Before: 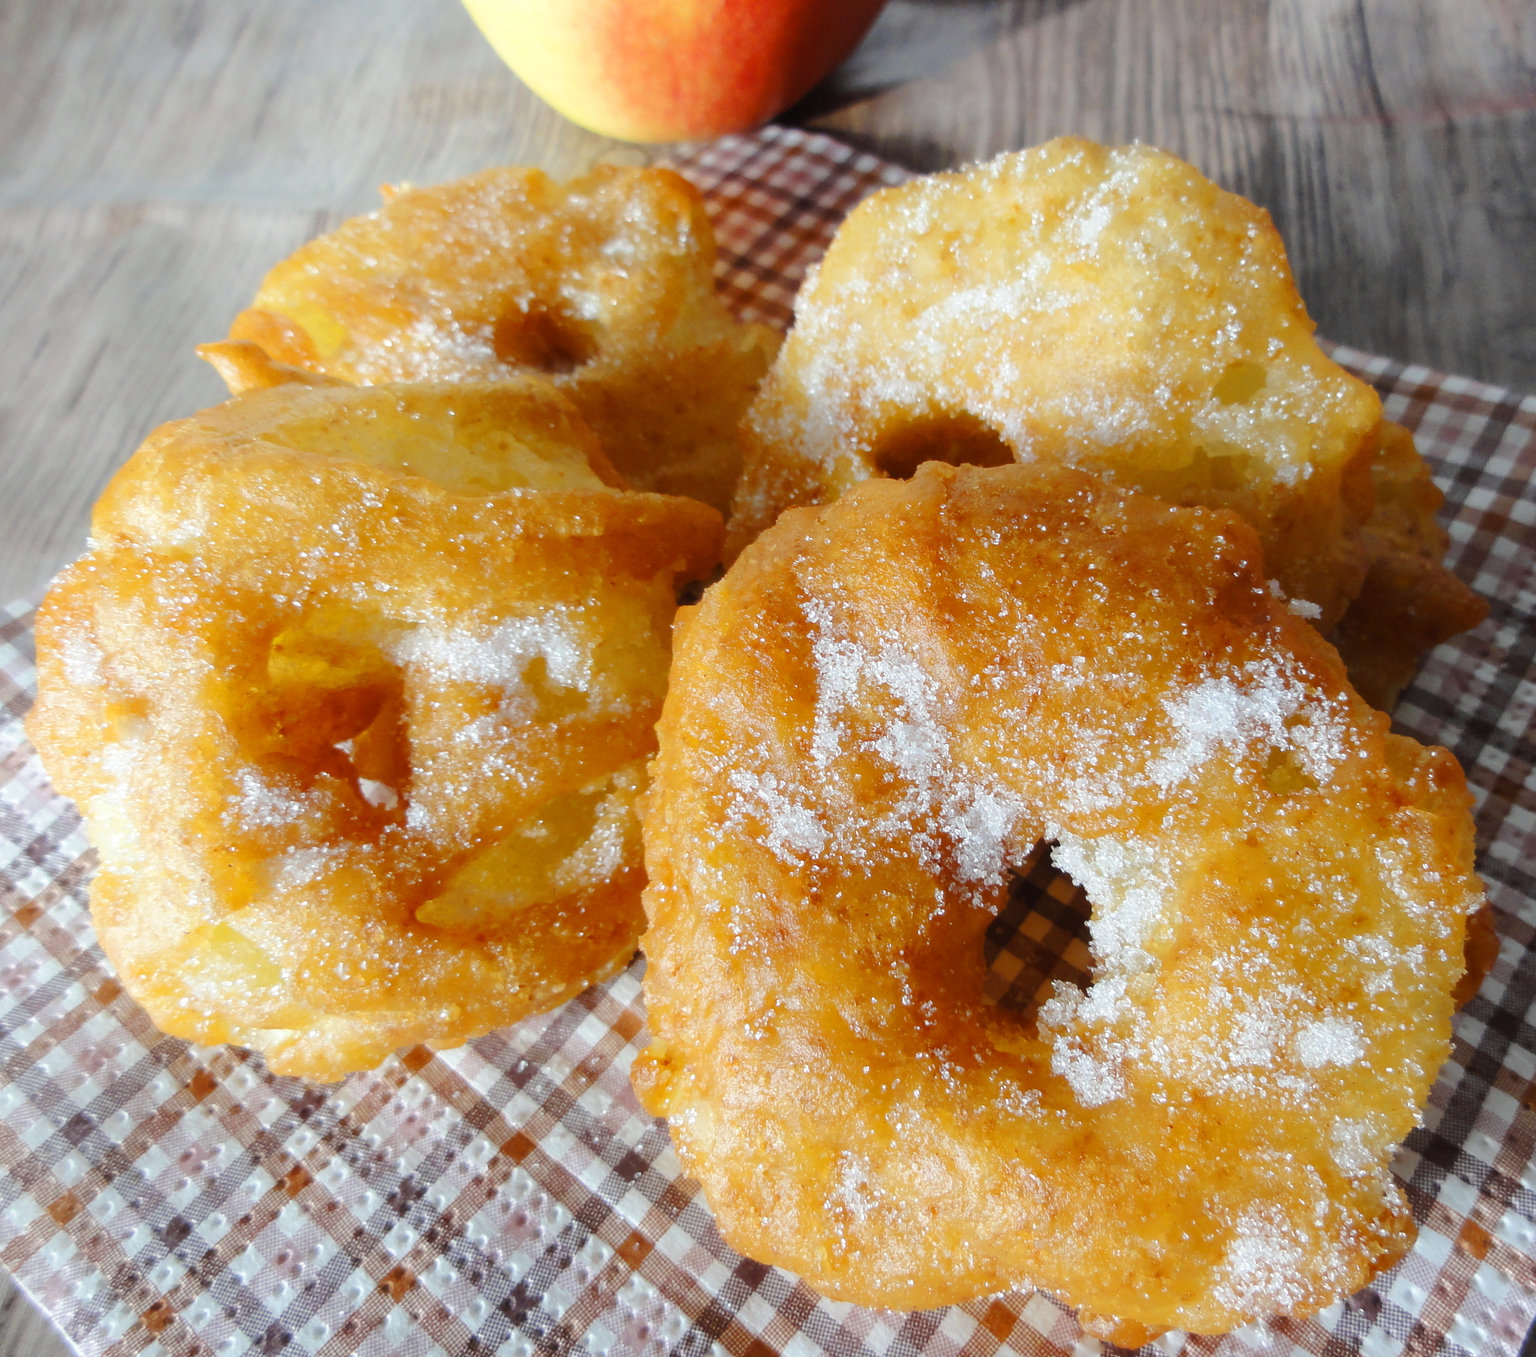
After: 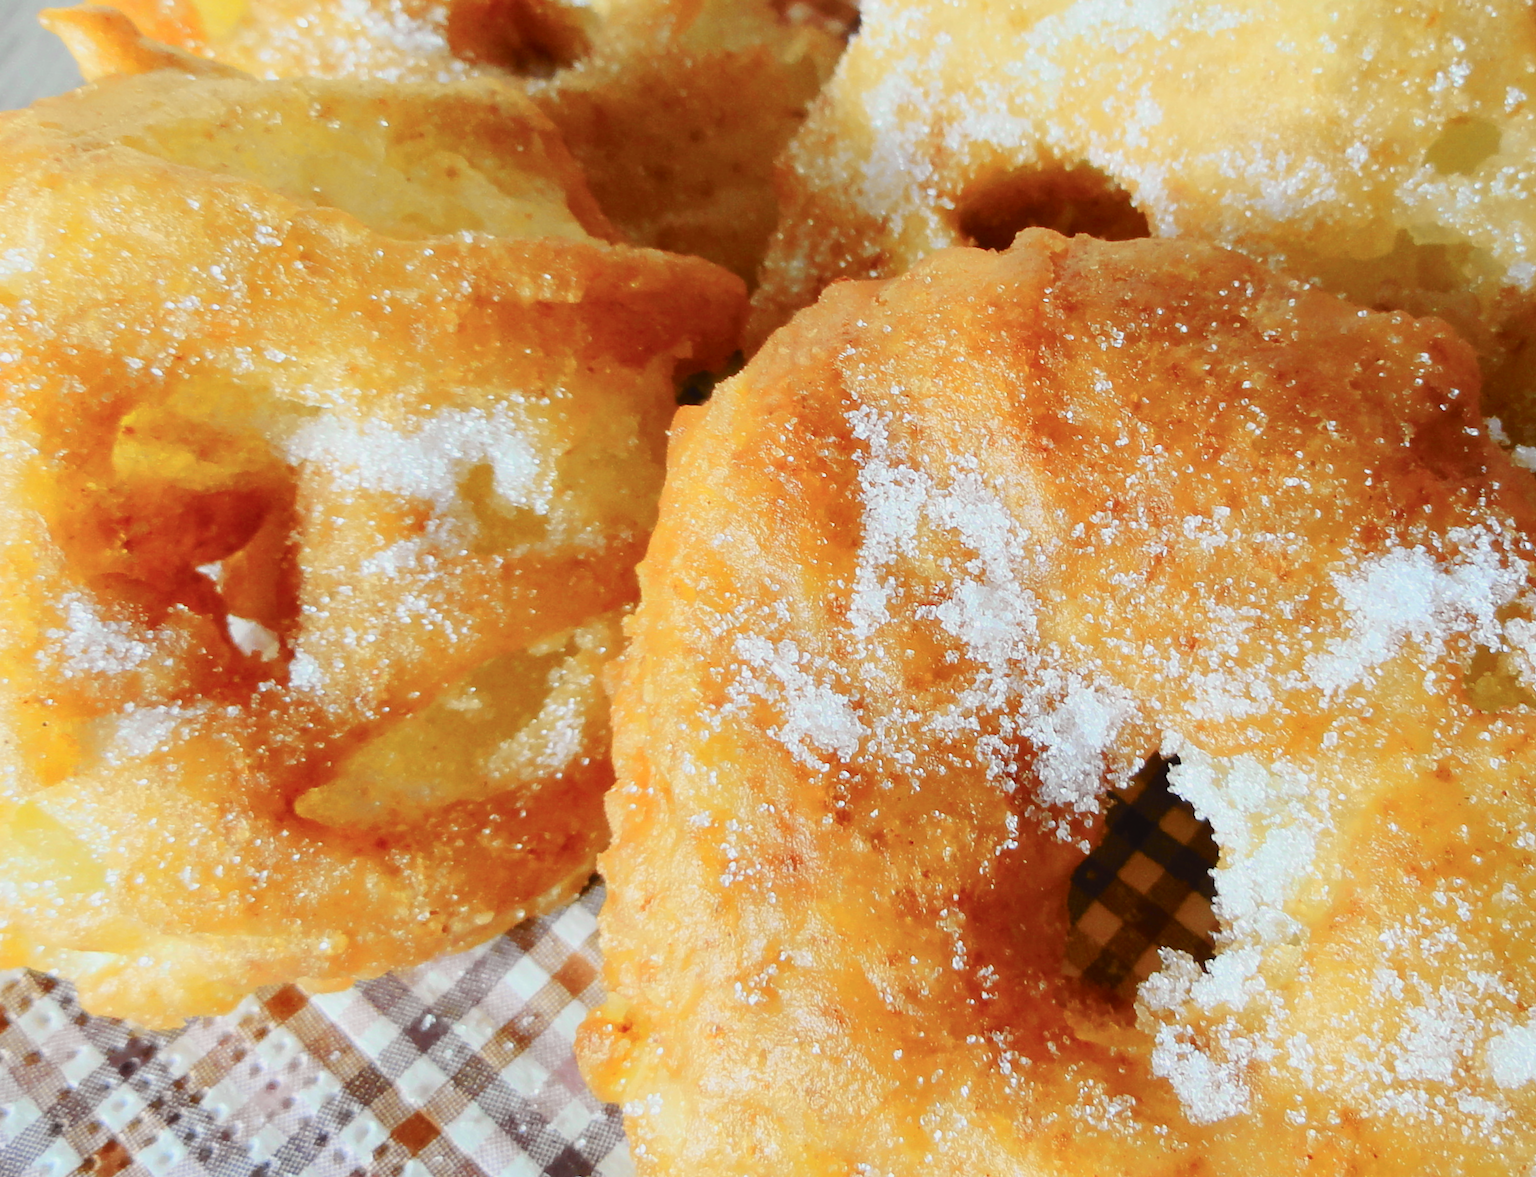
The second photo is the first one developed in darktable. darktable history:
crop and rotate: angle -3.37°, left 9.79%, top 20.73%, right 12.42%, bottom 11.82%
shadows and highlights: shadows 37.27, highlights -28.18, soften with gaussian
tone curve: curves: ch0 [(0, 0.022) (0.114, 0.096) (0.282, 0.299) (0.456, 0.51) (0.613, 0.693) (0.786, 0.843) (0.999, 0.949)]; ch1 [(0, 0) (0.384, 0.365) (0.463, 0.447) (0.486, 0.474) (0.503, 0.5) (0.535, 0.522) (0.555, 0.546) (0.593, 0.599) (0.755, 0.793) (1, 1)]; ch2 [(0, 0) (0.369, 0.375) (0.449, 0.434) (0.501, 0.5) (0.528, 0.517) (0.561, 0.57) (0.612, 0.631) (0.668, 0.659) (1, 1)], color space Lab, independent channels, preserve colors none
